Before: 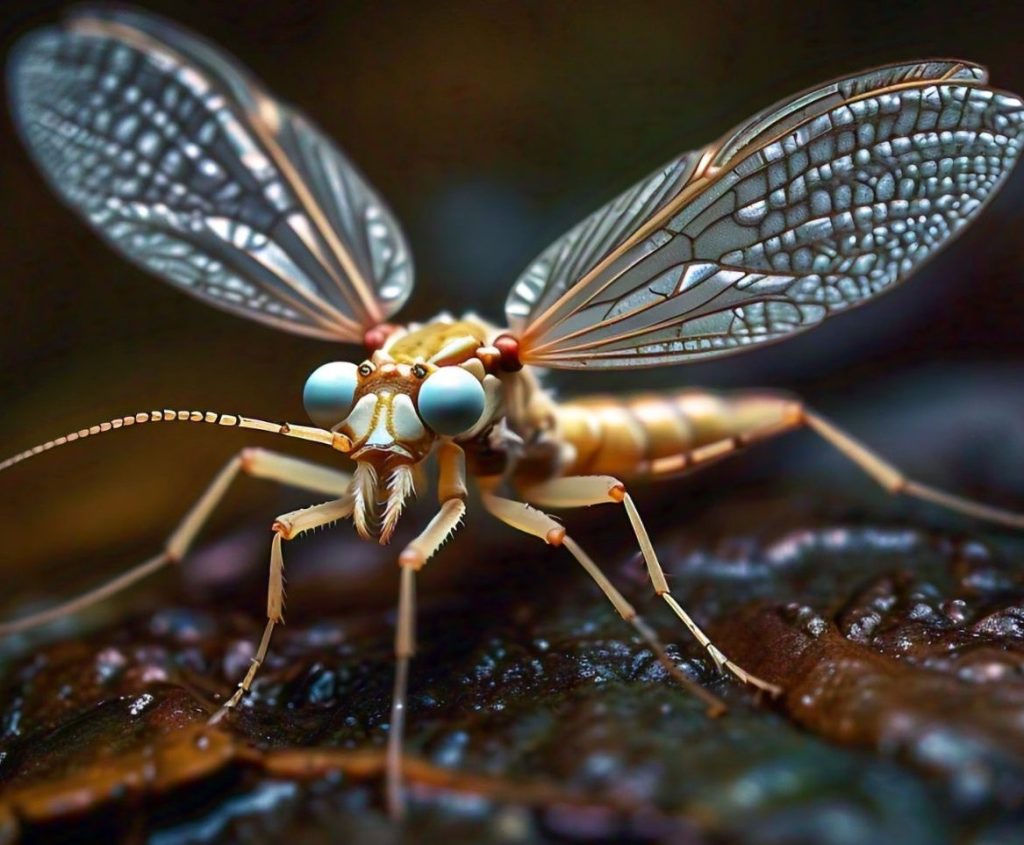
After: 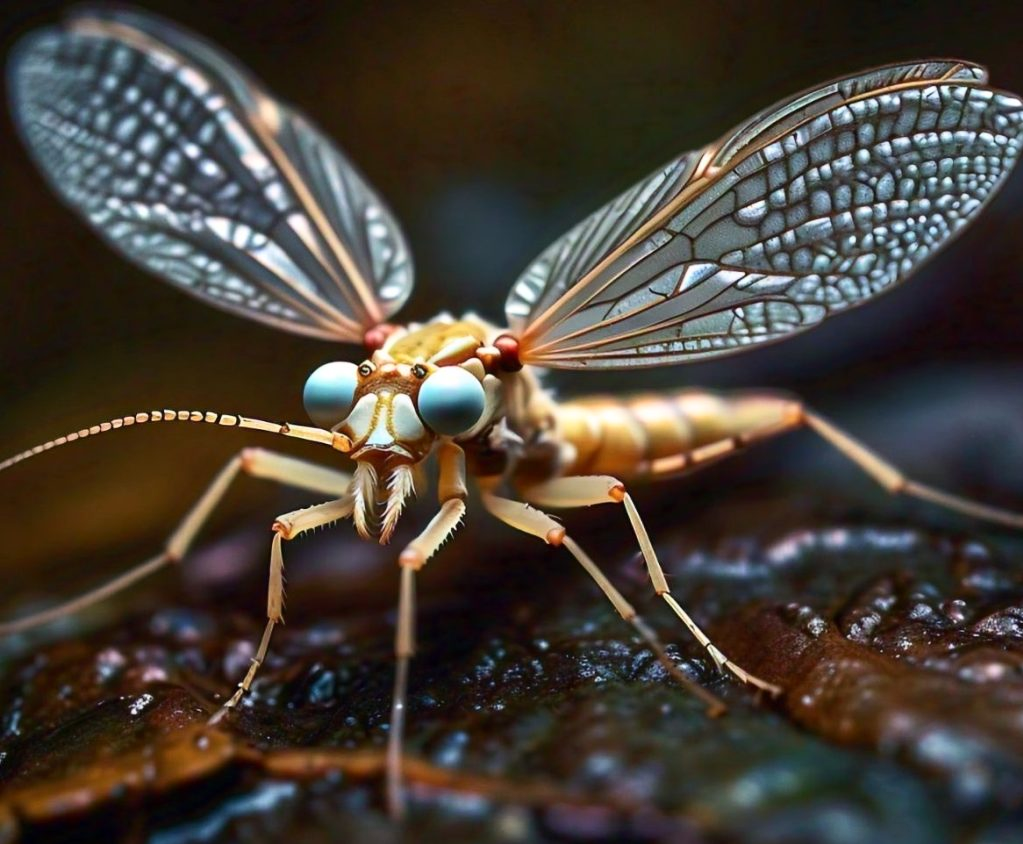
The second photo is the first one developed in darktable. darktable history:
contrast brightness saturation: contrast 0.15, brightness 0.05
